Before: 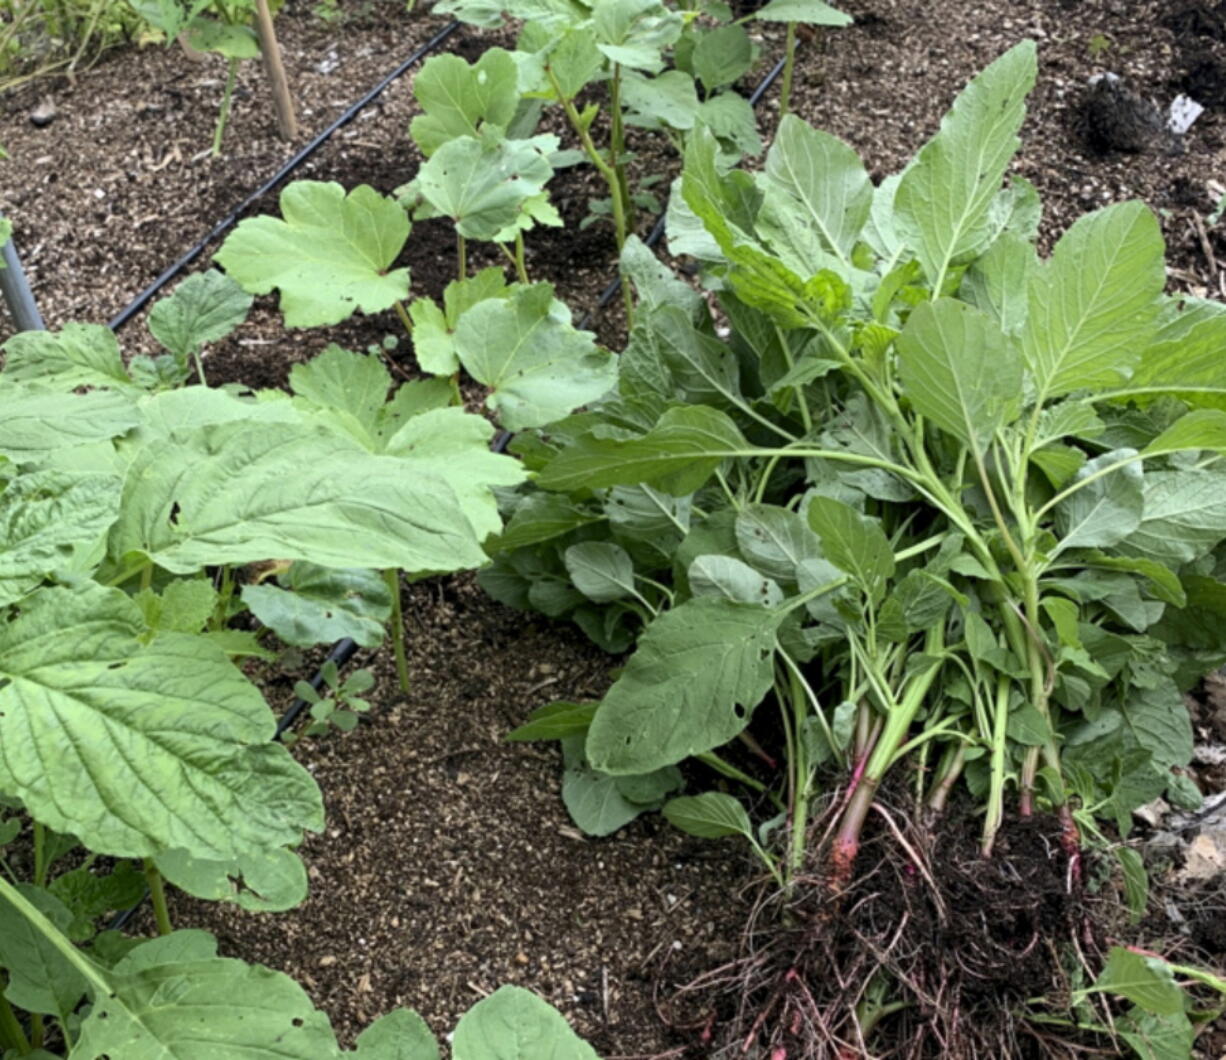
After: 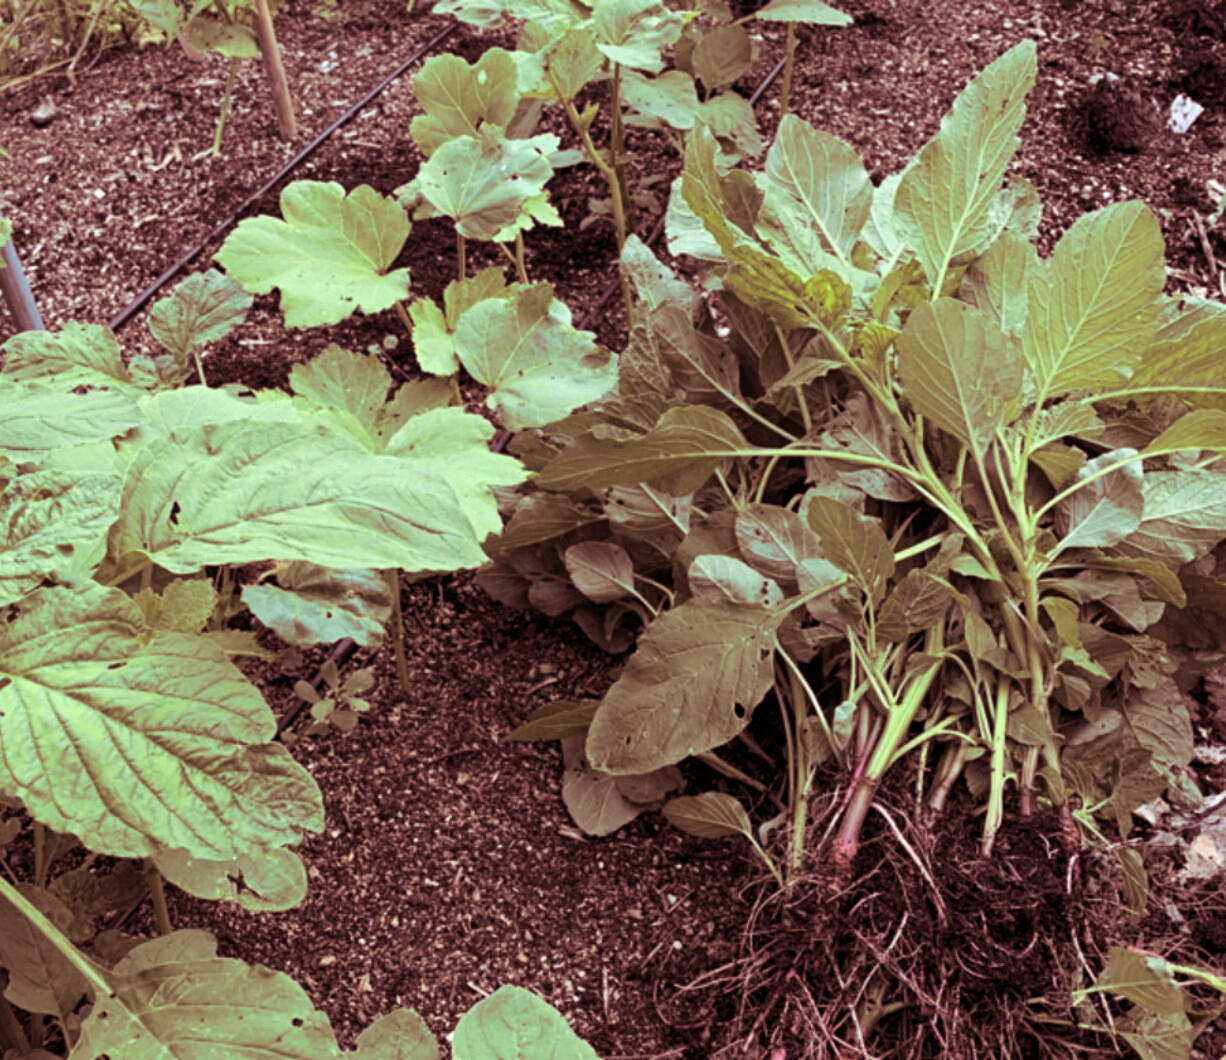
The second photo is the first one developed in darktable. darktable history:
sharpen: amount 0.2
split-toning: highlights › hue 187.2°, highlights › saturation 0.83, balance -68.05, compress 56.43%
